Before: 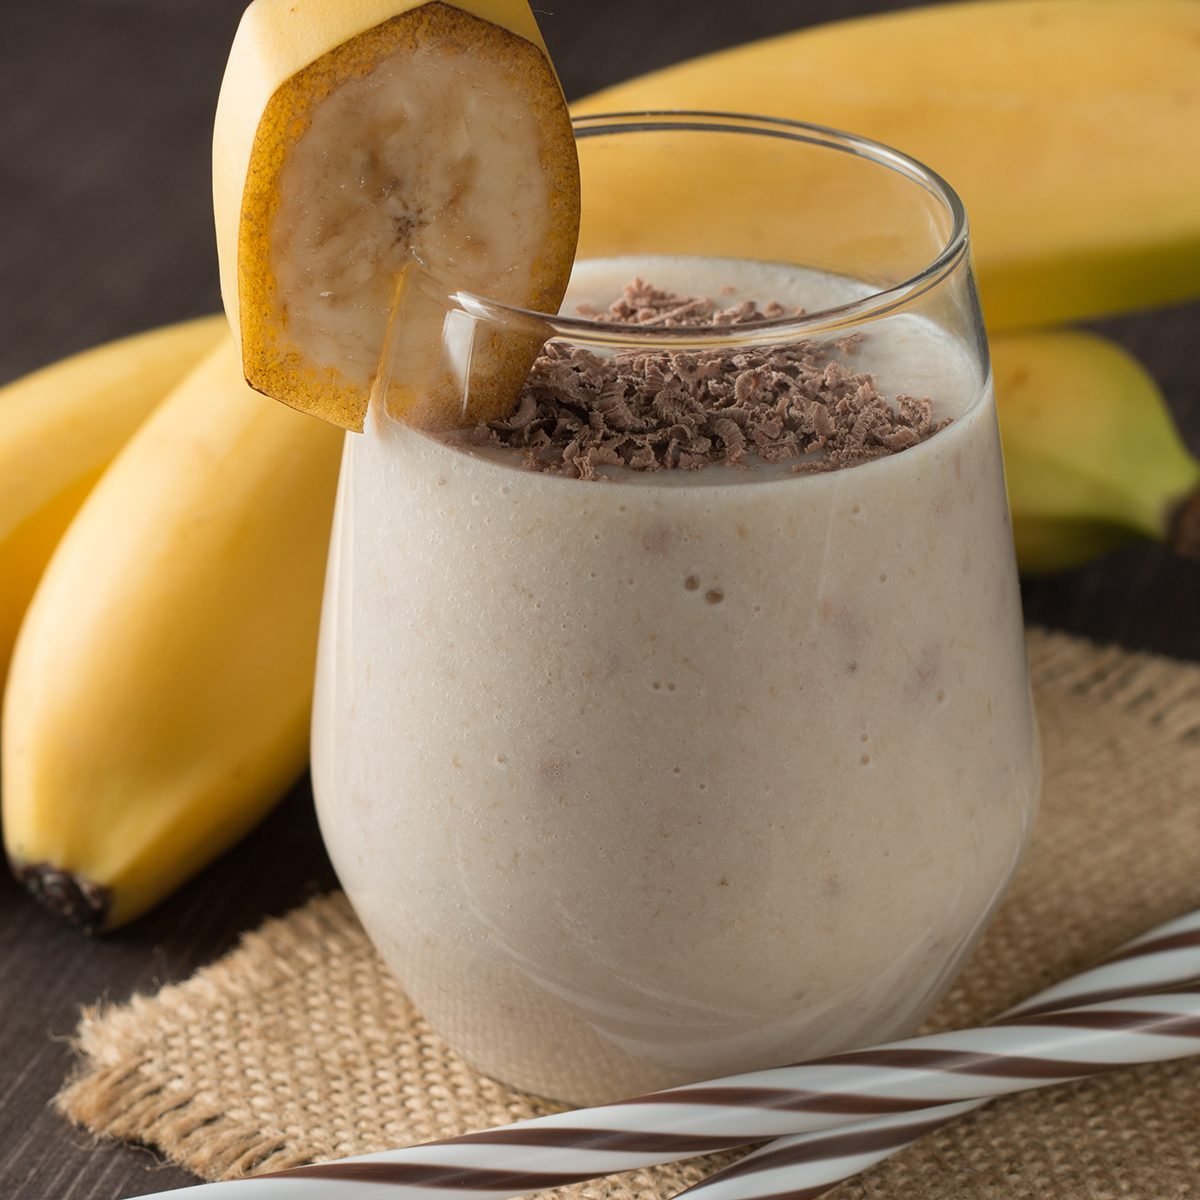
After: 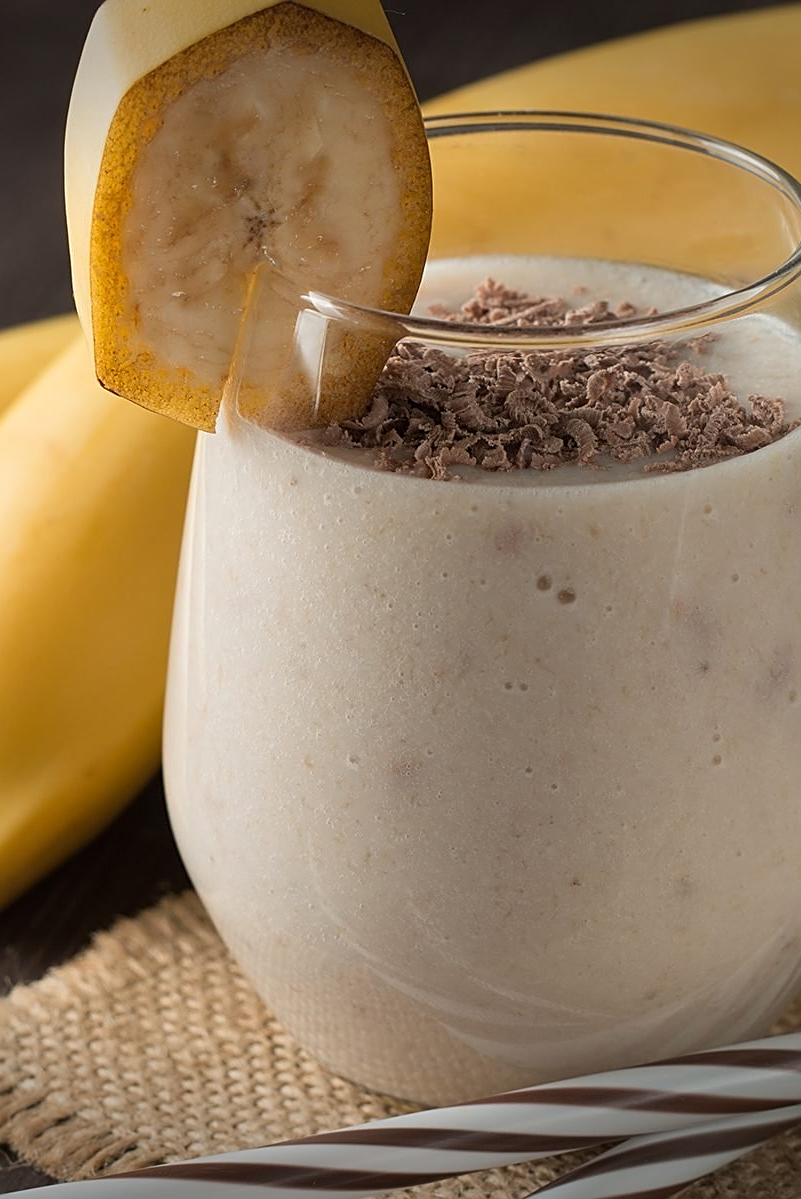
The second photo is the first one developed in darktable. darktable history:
crop and rotate: left 12.336%, right 20.855%
sharpen: on, module defaults
vignetting: fall-off start 100.1%, saturation -0.035, width/height ratio 1.319, dithering 16-bit output, unbound false
